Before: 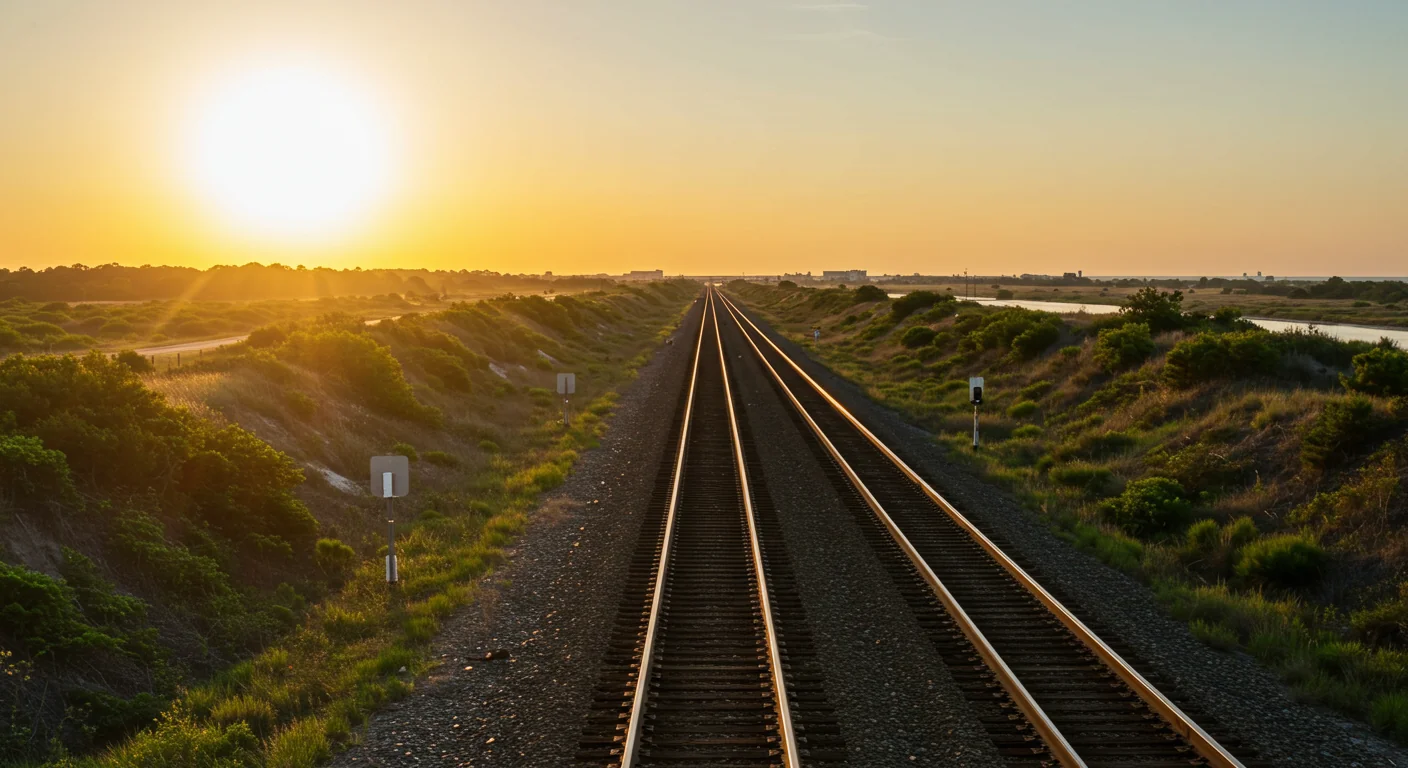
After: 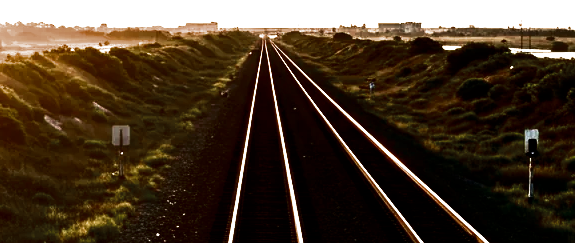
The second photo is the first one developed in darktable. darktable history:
crop: left 31.613%, top 32.318%, right 27.488%, bottom 36.038%
exposure: black level correction 0, exposure 1.105 EV, compensate exposure bias true, compensate highlight preservation false
velvia: strength 14.51%
contrast brightness saturation: contrast 0.087, brightness -0.607, saturation 0.168
color zones: curves: ch0 [(0, 0.5) (0.125, 0.4) (0.25, 0.5) (0.375, 0.4) (0.5, 0.4) (0.625, 0.6) (0.75, 0.6) (0.875, 0.5)]; ch1 [(0, 0.35) (0.125, 0.45) (0.25, 0.35) (0.375, 0.35) (0.5, 0.35) (0.625, 0.35) (0.75, 0.45) (0.875, 0.35)]; ch2 [(0, 0.6) (0.125, 0.5) (0.25, 0.5) (0.375, 0.6) (0.5, 0.6) (0.625, 0.5) (0.75, 0.5) (0.875, 0.5)]
filmic rgb: black relative exposure -8.24 EV, white relative exposure 2.21 EV, hardness 7.08, latitude 84.81%, contrast 1.694, highlights saturation mix -3.58%, shadows ↔ highlights balance -2.88%, iterations of high-quality reconstruction 0
